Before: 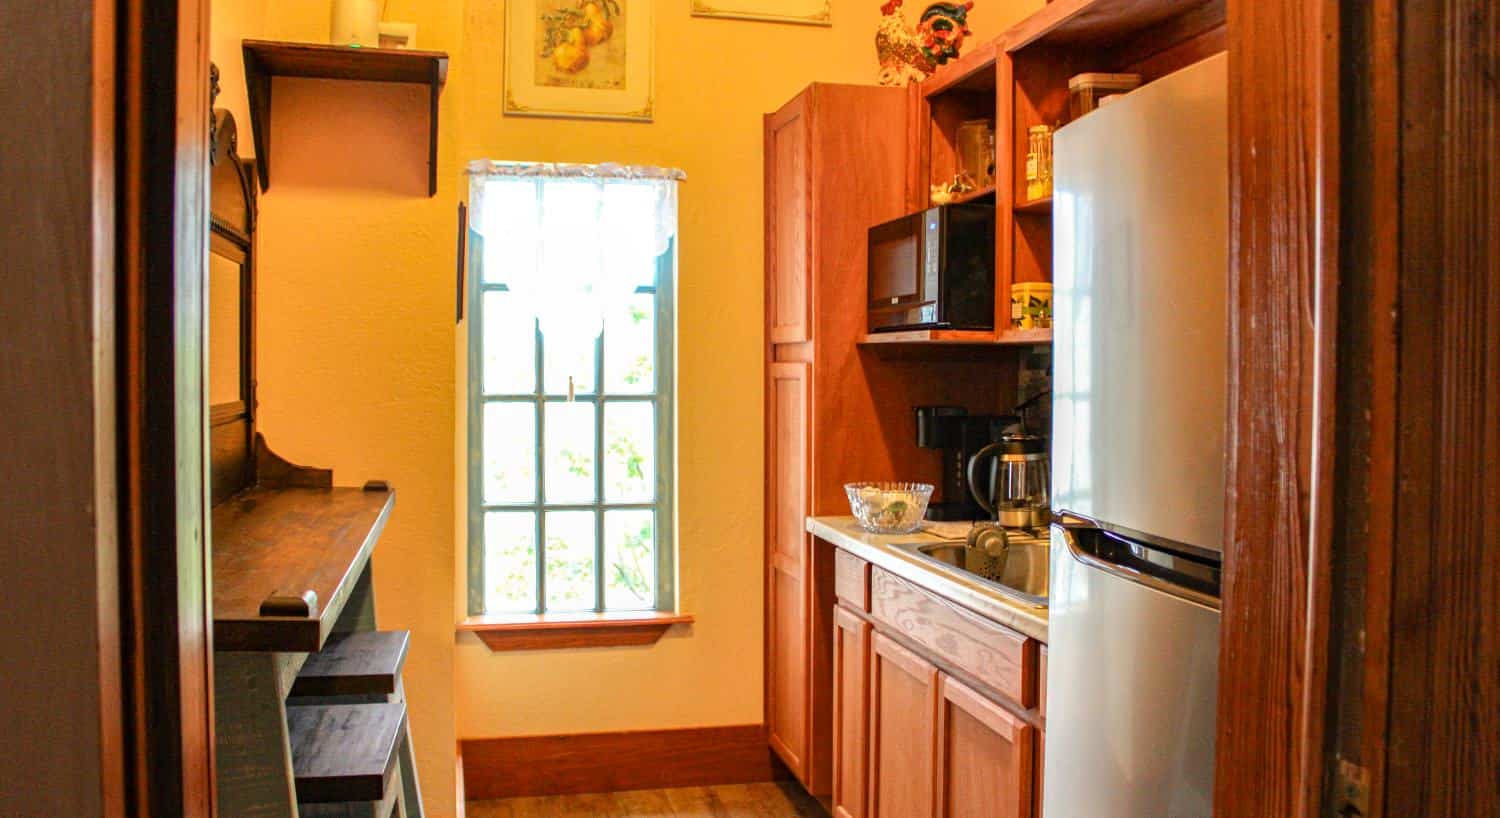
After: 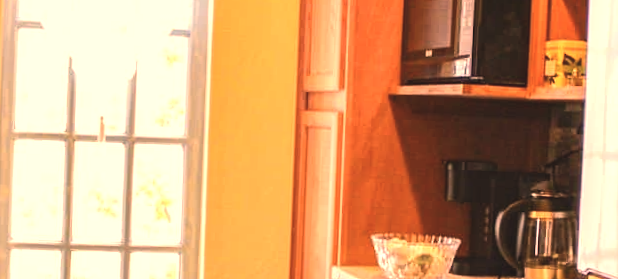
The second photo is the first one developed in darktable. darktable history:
rotate and perspective: rotation 2.17°, automatic cropping off
color balance: lift [1.007, 1, 1, 1], gamma [1.097, 1, 1, 1]
color correction: highlights a* 40, highlights b* 40, saturation 0.69
crop: left 31.751%, top 32.172%, right 27.8%, bottom 35.83%
tone equalizer: -8 EV 0.001 EV, -7 EV -0.002 EV, -6 EV 0.002 EV, -5 EV -0.03 EV, -4 EV -0.116 EV, -3 EV -0.169 EV, -2 EV 0.24 EV, -1 EV 0.702 EV, +0 EV 0.493 EV
